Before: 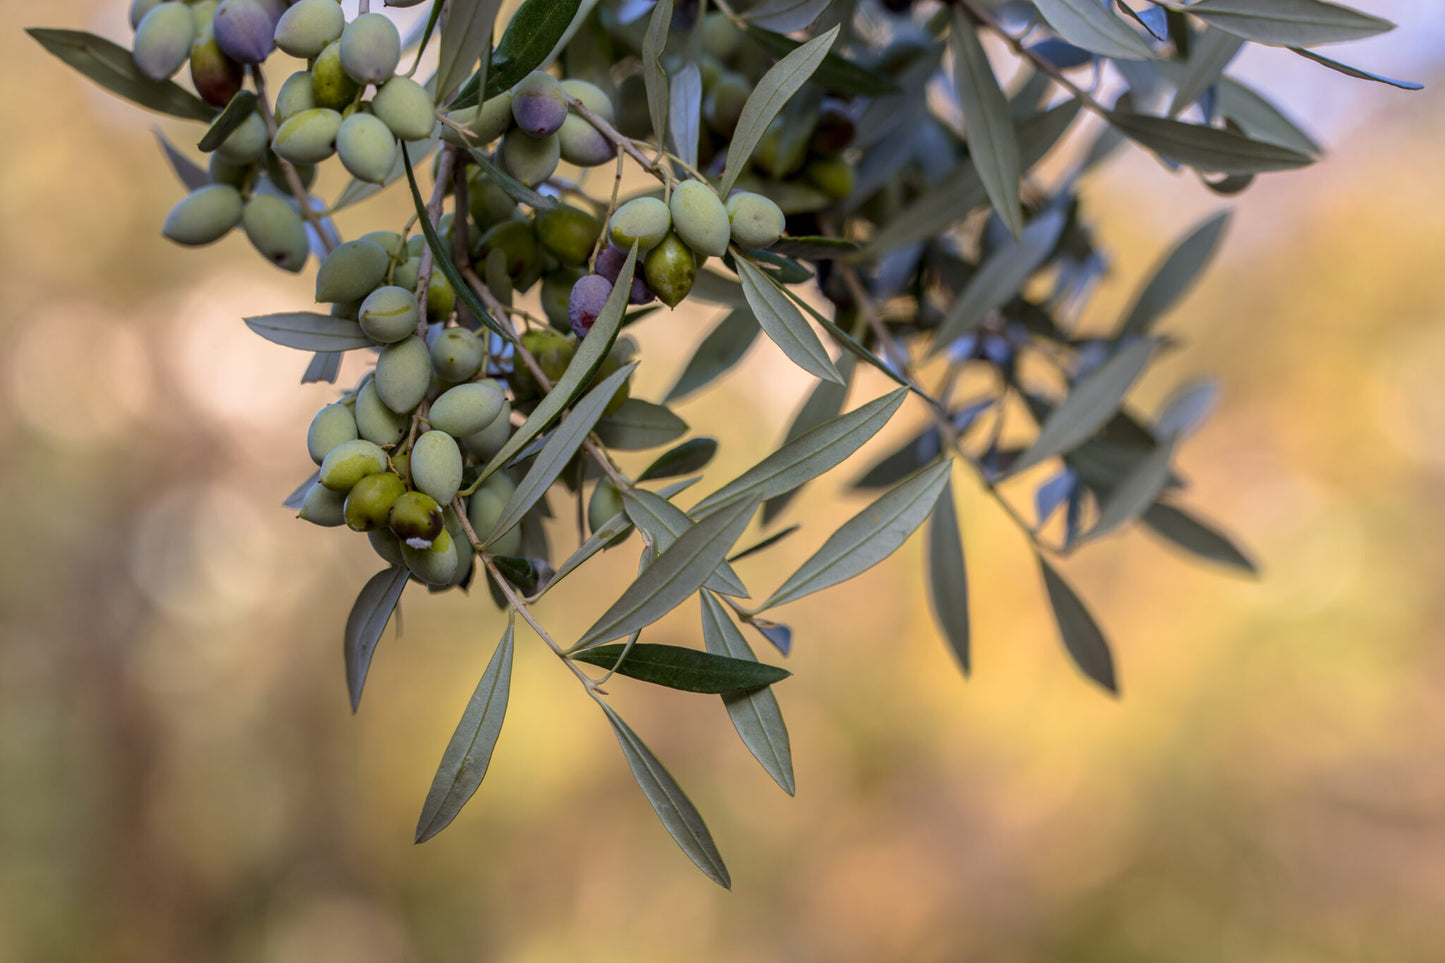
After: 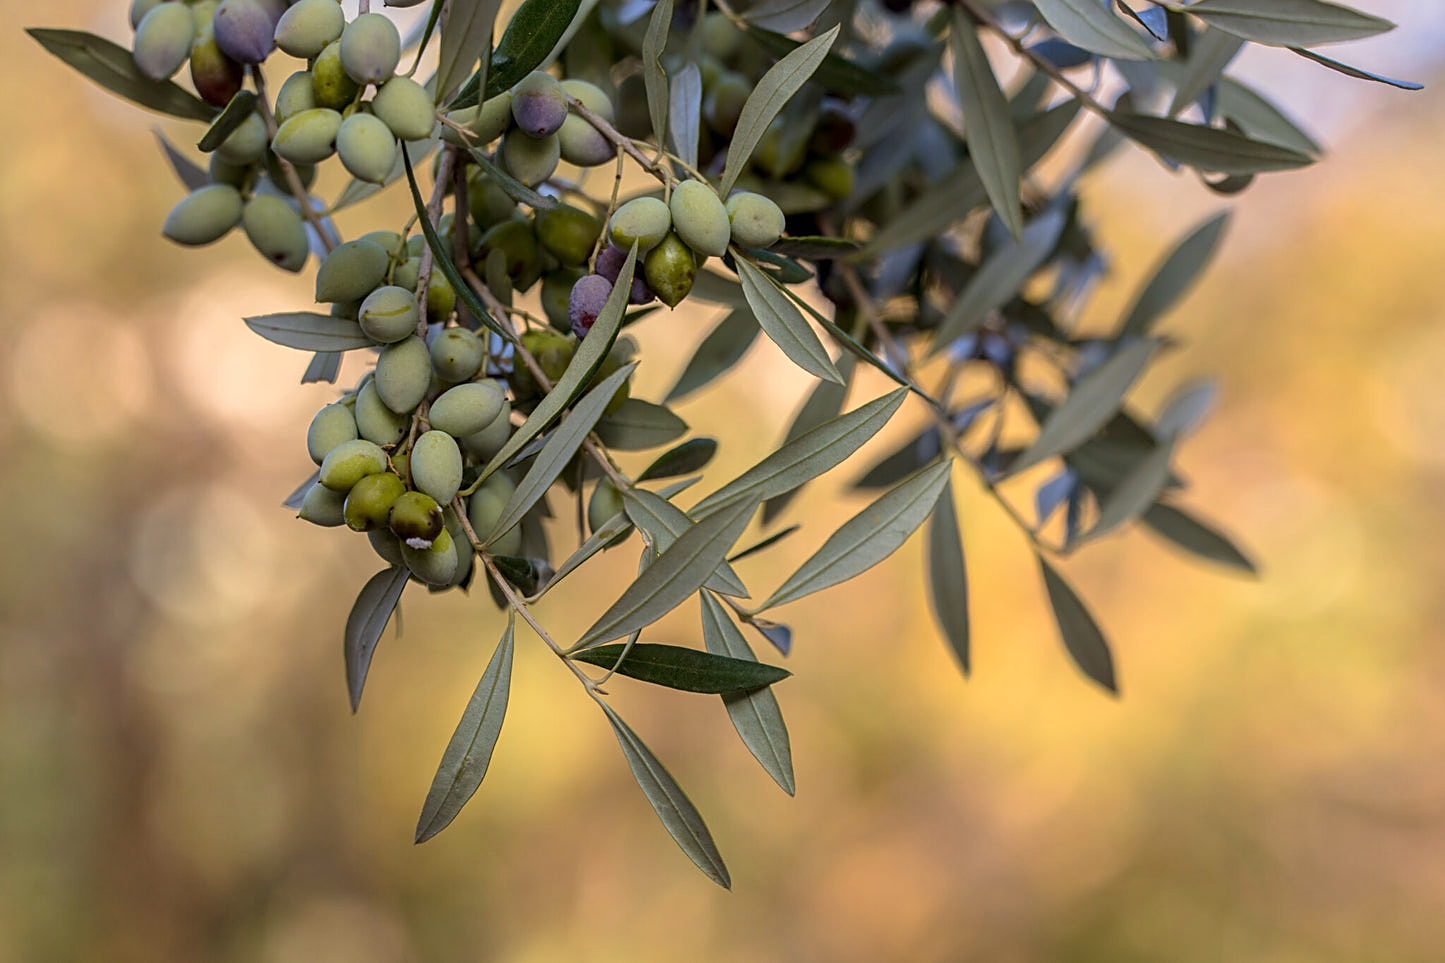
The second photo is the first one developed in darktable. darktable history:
sharpen: on, module defaults
white balance: red 1.029, blue 0.92
